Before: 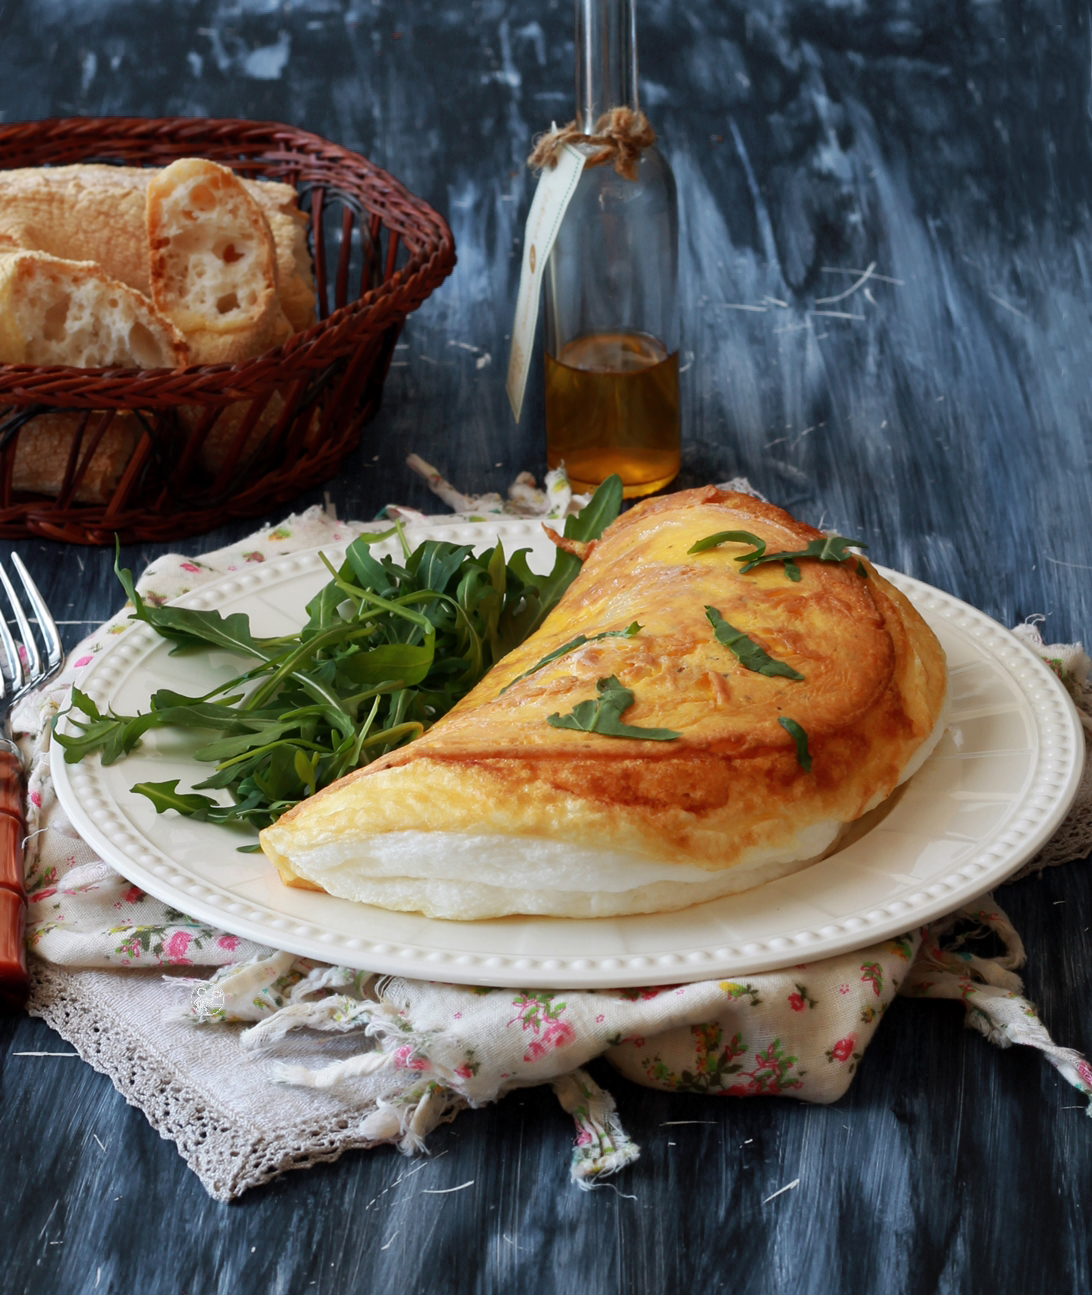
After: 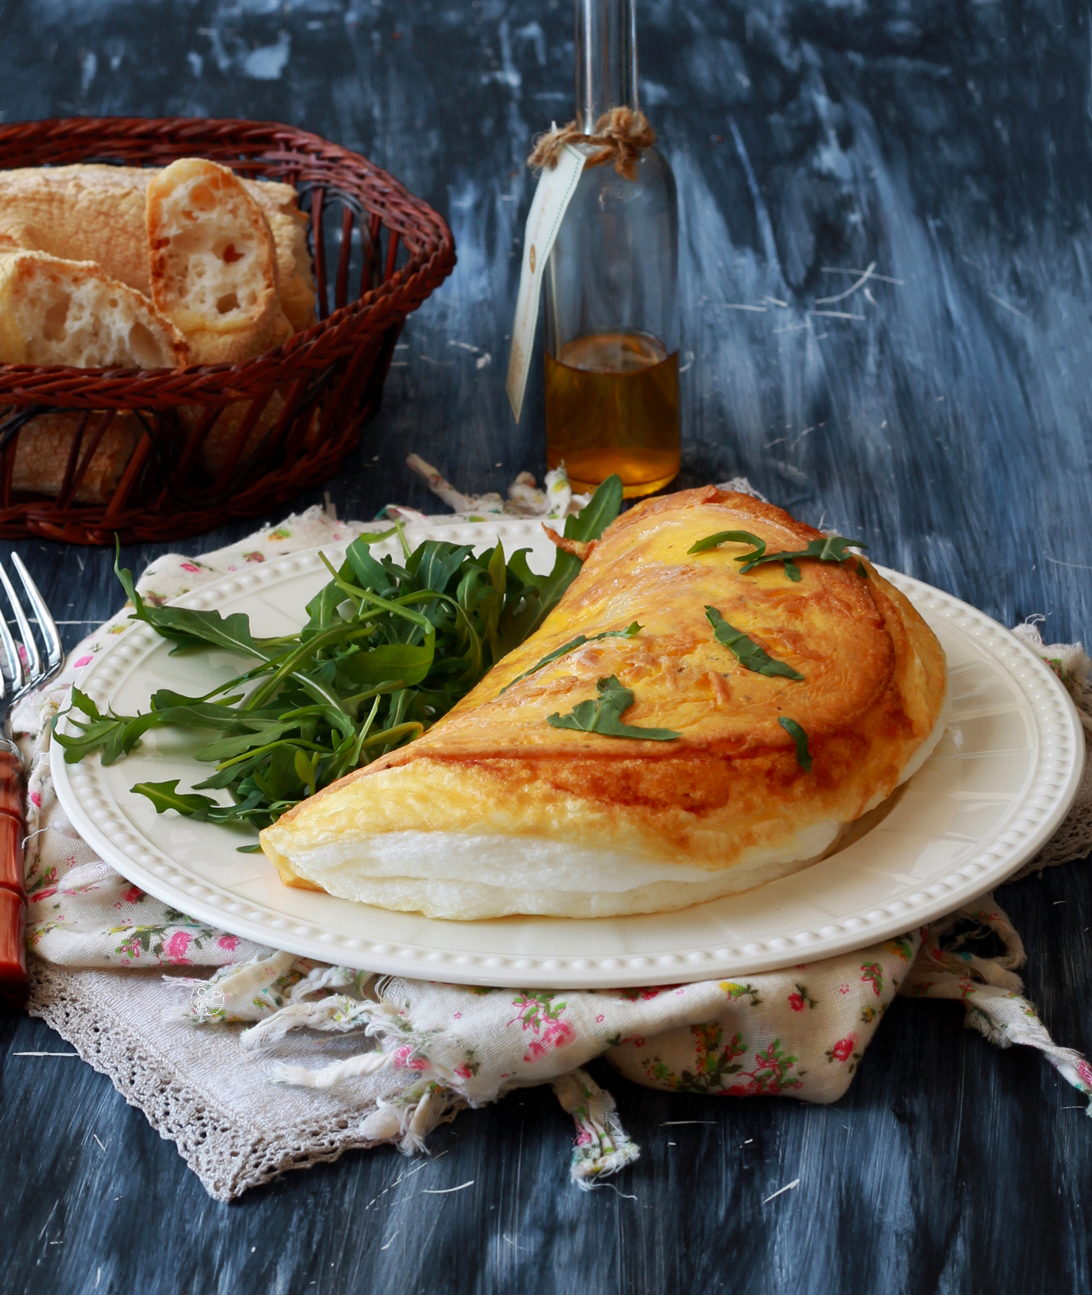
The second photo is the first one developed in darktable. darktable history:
color correction: saturation 1.1
grain: coarseness 0.81 ISO, strength 1.34%, mid-tones bias 0%
